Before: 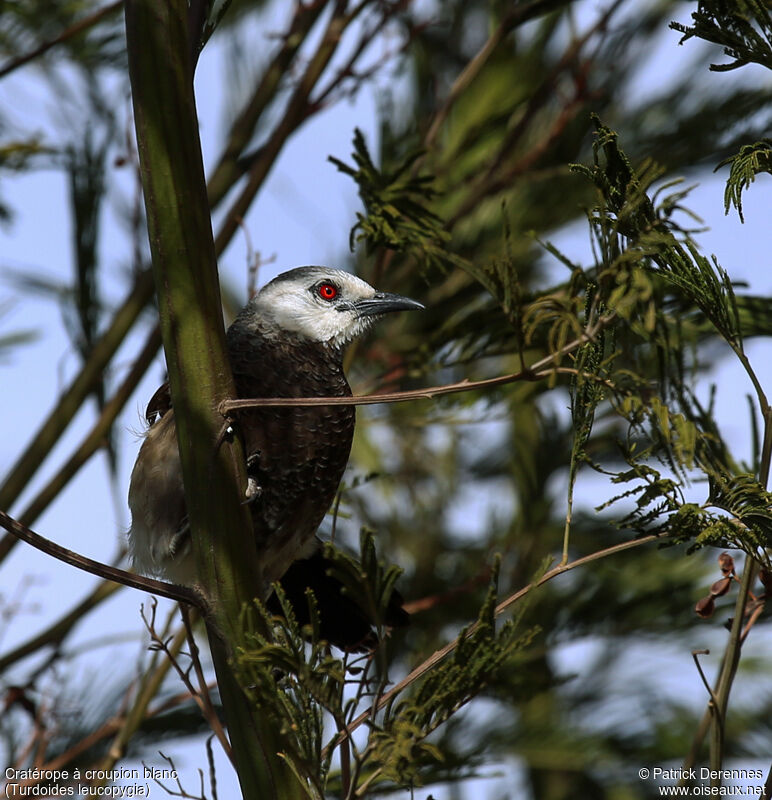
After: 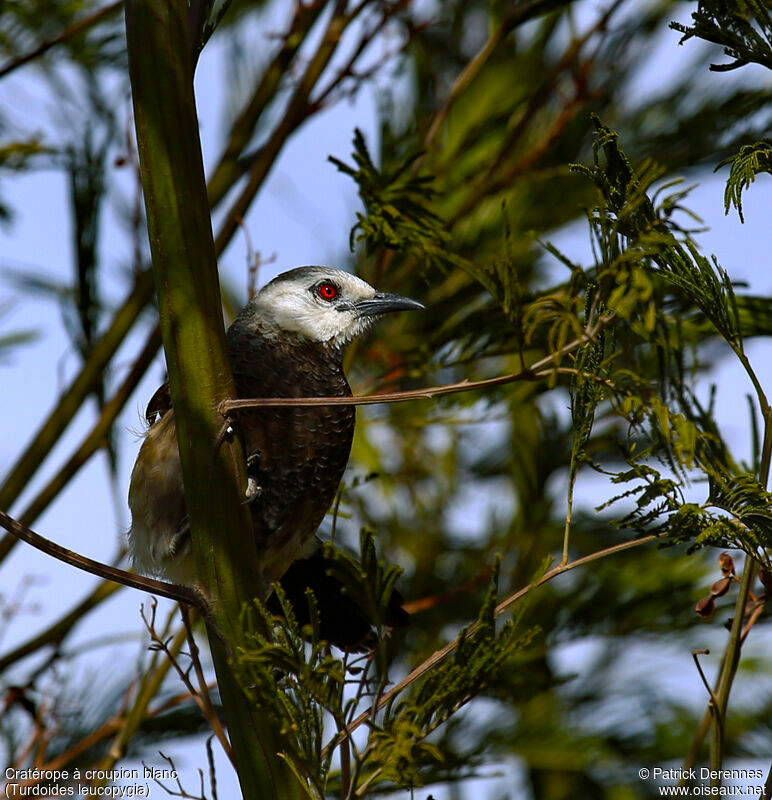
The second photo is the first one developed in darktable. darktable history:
haze removal: compatibility mode true, adaptive false
color balance rgb: linear chroma grading › global chroma 0.501%, perceptual saturation grading › global saturation 27.004%, perceptual saturation grading › highlights -27.66%, perceptual saturation grading › mid-tones 15.439%, perceptual saturation grading › shadows 33.829%
